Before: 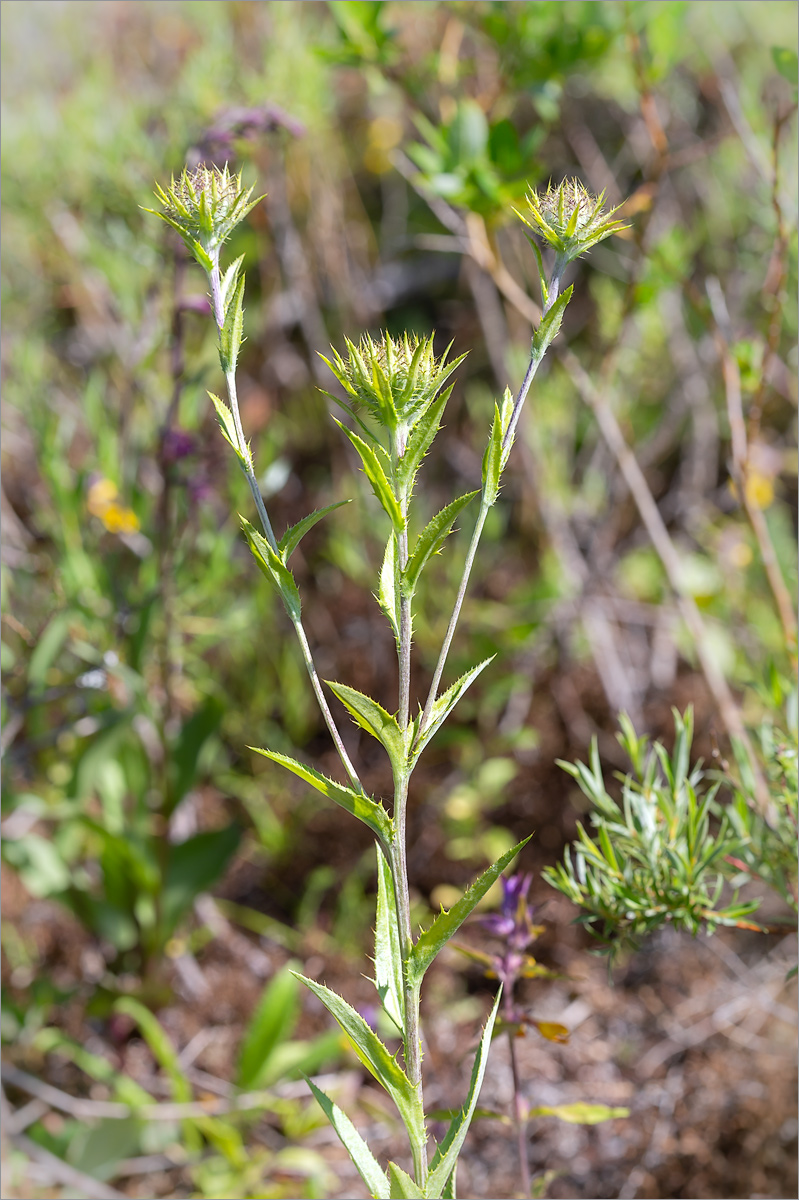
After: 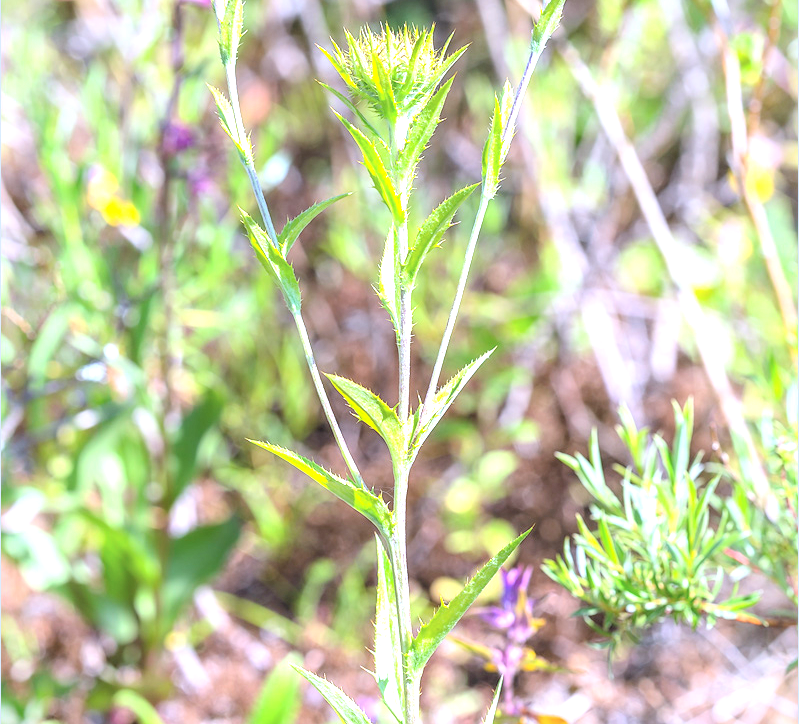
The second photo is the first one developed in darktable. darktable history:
exposure: black level correction 0, exposure 1.2 EV, compensate highlight preservation false
color calibration: illuminant custom, x 0.371, y 0.382, temperature 4282.94 K
crop and rotate: top 25.647%, bottom 13.996%
local contrast: highlights 5%, shadows 2%, detail 133%
contrast brightness saturation: contrast 0.101, brightness 0.32, saturation 0.139
